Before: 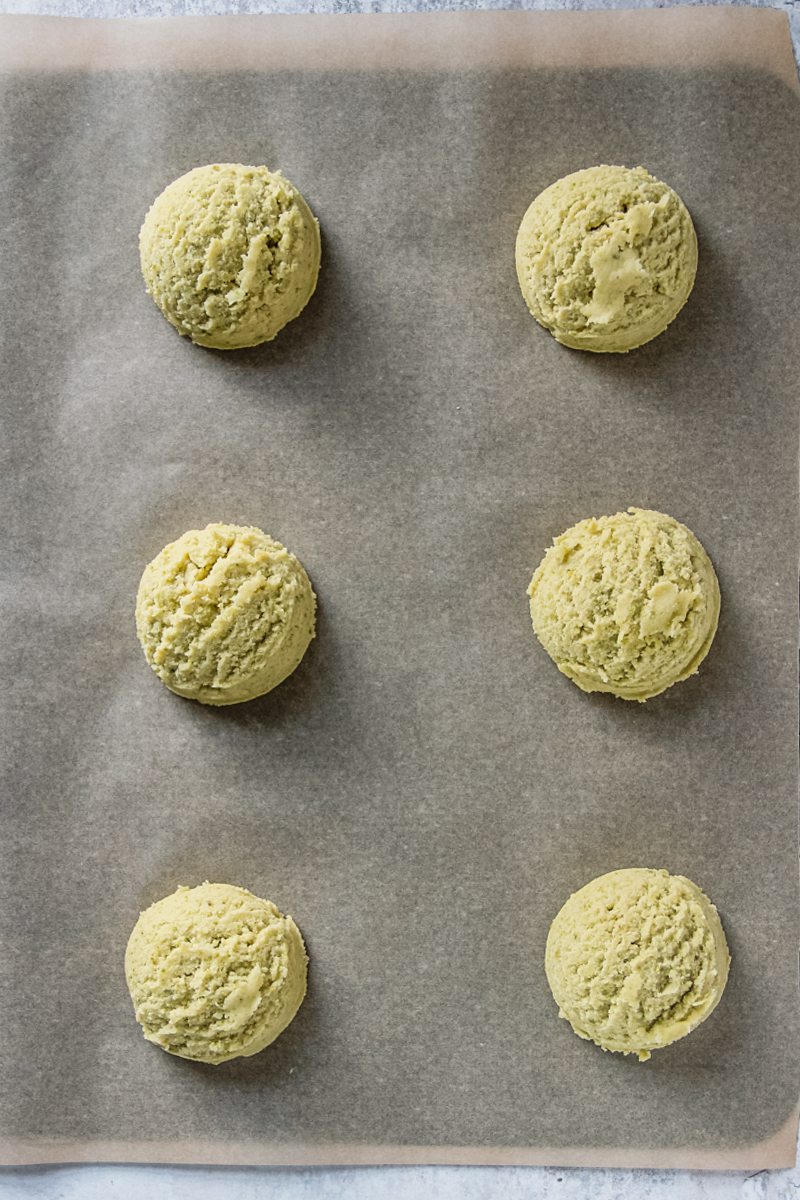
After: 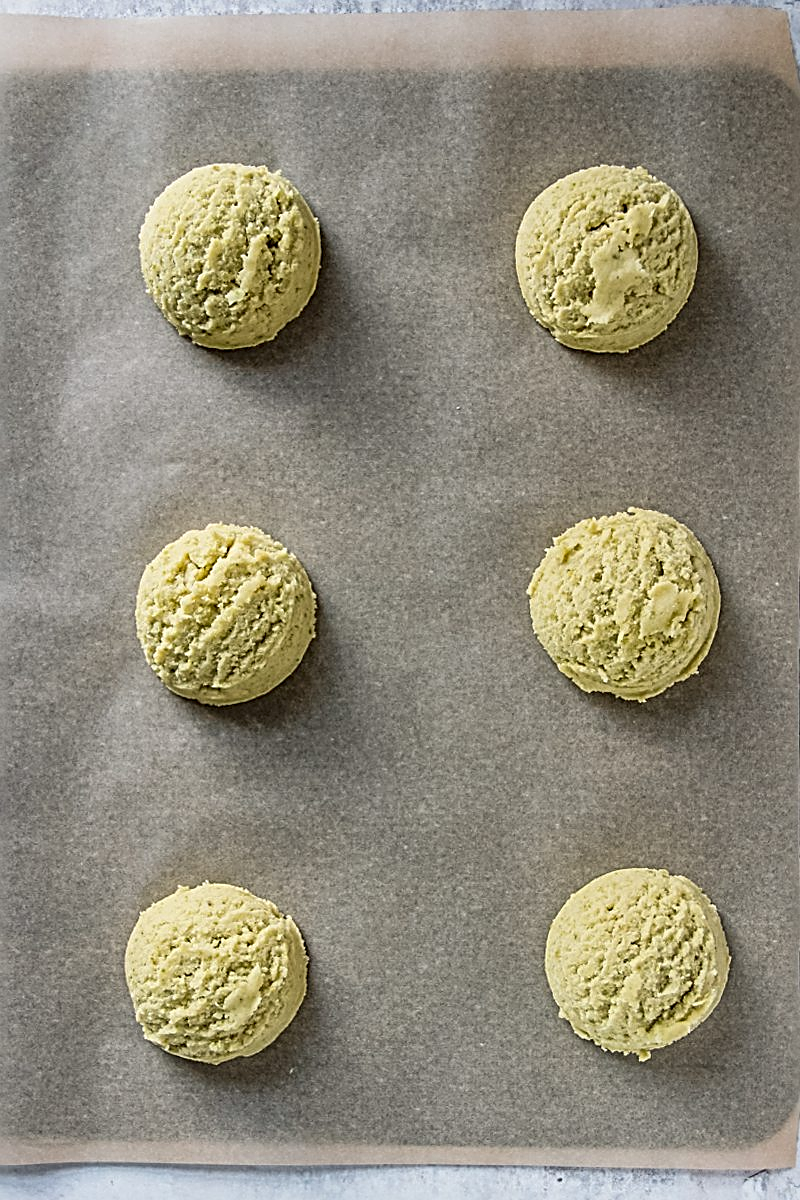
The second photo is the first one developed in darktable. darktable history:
sharpen: radius 3.022, amount 0.773
